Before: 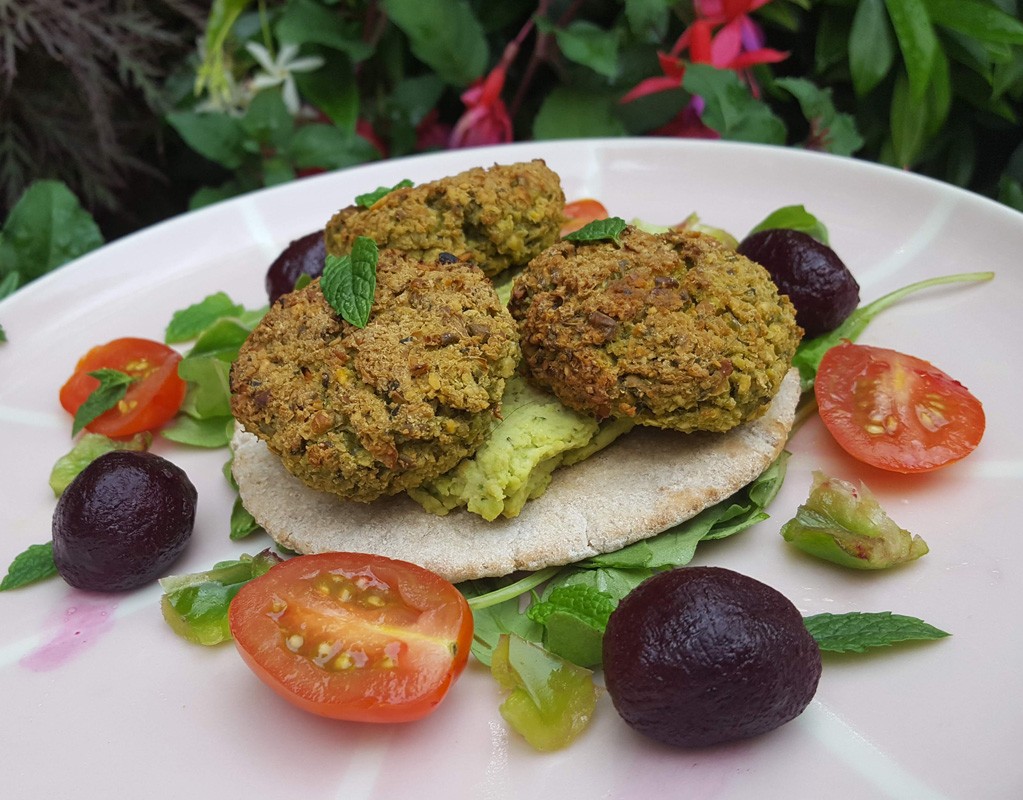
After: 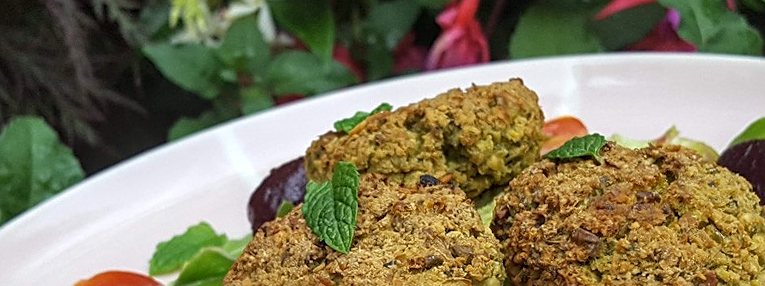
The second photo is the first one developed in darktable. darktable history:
exposure: exposure 0.217 EV, compensate highlight preservation false
sharpen: on, module defaults
local contrast: on, module defaults
crop: left 0.579%, top 7.627%, right 23.167%, bottom 54.275%
rotate and perspective: rotation -2°, crop left 0.022, crop right 0.978, crop top 0.049, crop bottom 0.951
